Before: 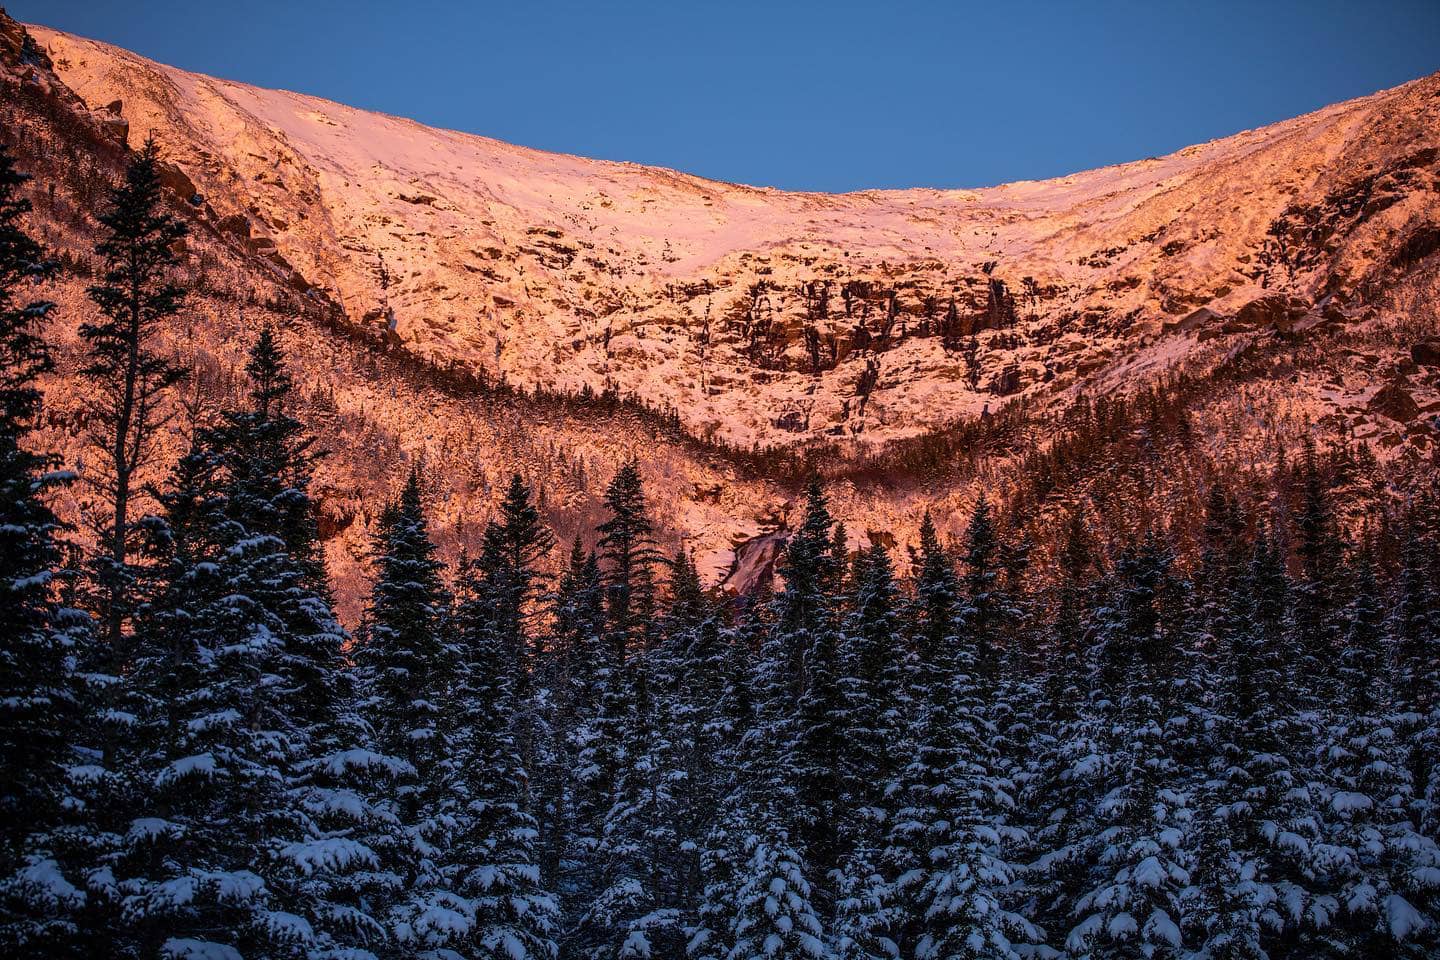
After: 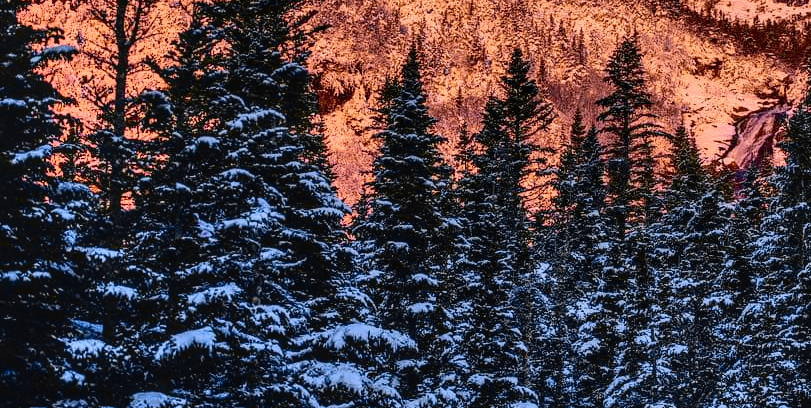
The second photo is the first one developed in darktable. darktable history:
crop: top 44.452%, right 43.669%, bottom 12.986%
local contrast: on, module defaults
shadows and highlights: low approximation 0.01, soften with gaussian
tone curve: curves: ch0 [(0, 0.018) (0.061, 0.041) (0.205, 0.191) (0.289, 0.292) (0.39, 0.424) (0.493, 0.551) (0.666, 0.743) (0.795, 0.841) (1, 0.998)]; ch1 [(0, 0) (0.385, 0.343) (0.439, 0.415) (0.494, 0.498) (0.501, 0.501) (0.51, 0.496) (0.548, 0.554) (0.586, 0.61) (0.684, 0.658) (0.783, 0.804) (1, 1)]; ch2 [(0, 0) (0.304, 0.31) (0.403, 0.399) (0.441, 0.428) (0.47, 0.469) (0.498, 0.496) (0.524, 0.538) (0.566, 0.588) (0.648, 0.665) (0.697, 0.699) (1, 1)], color space Lab, independent channels, preserve colors none
